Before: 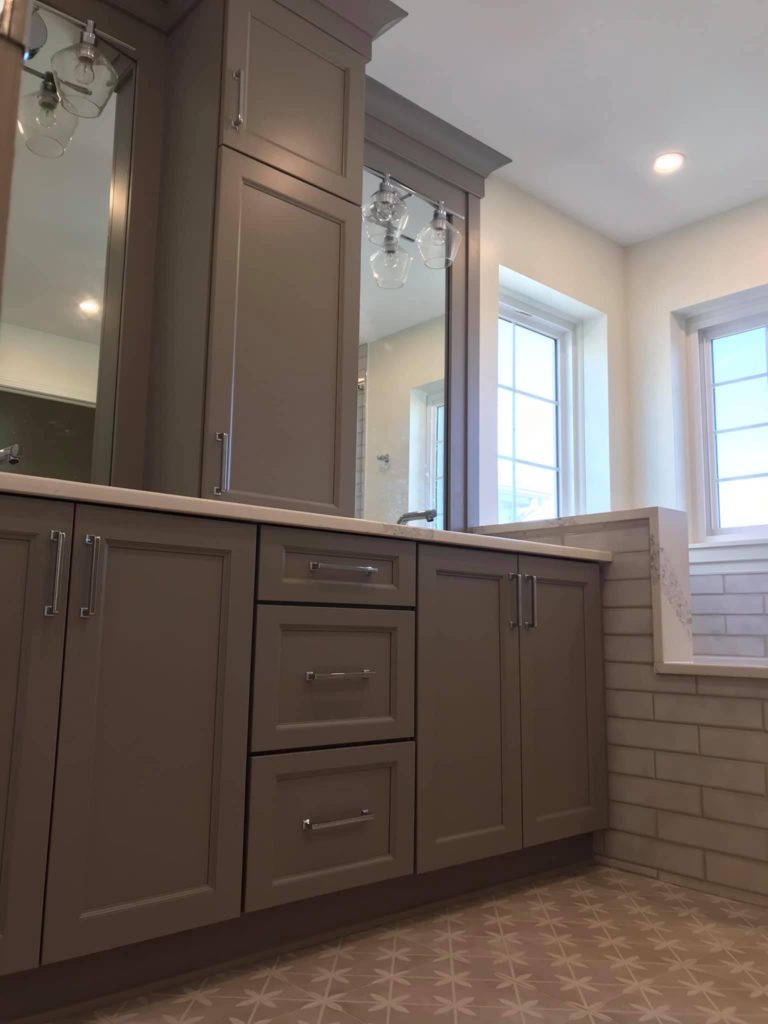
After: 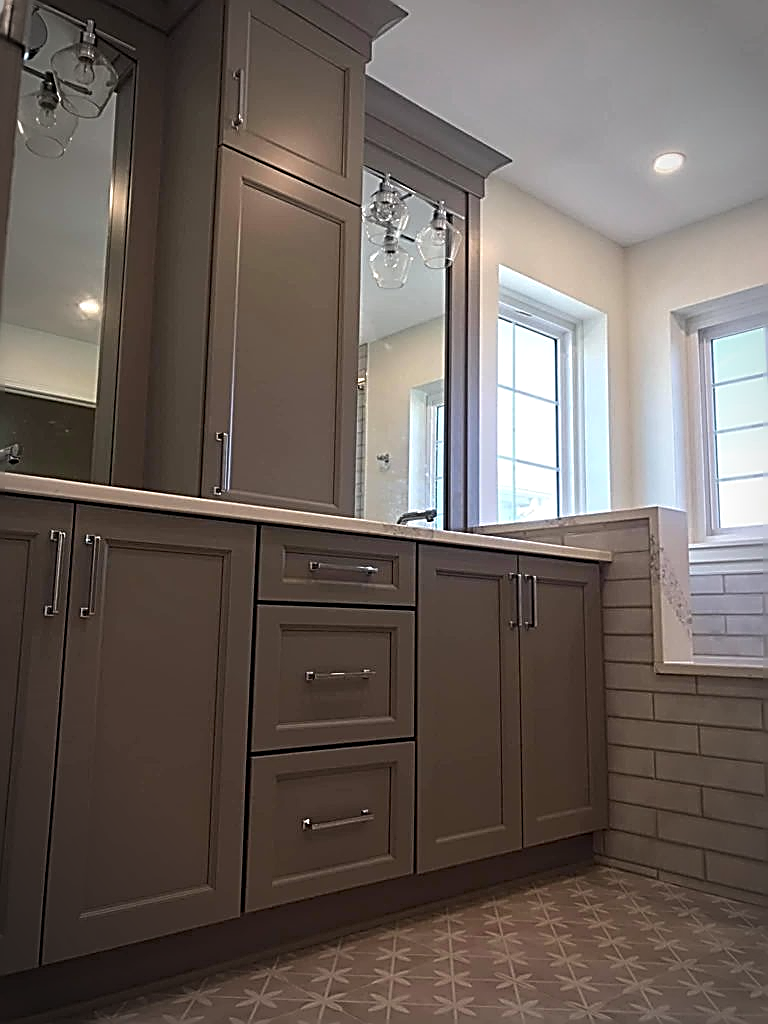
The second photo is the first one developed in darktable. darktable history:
sharpen: amount 2
local contrast: highlights 106%, shadows 102%, detail 120%, midtone range 0.2
vignetting: automatic ratio true
